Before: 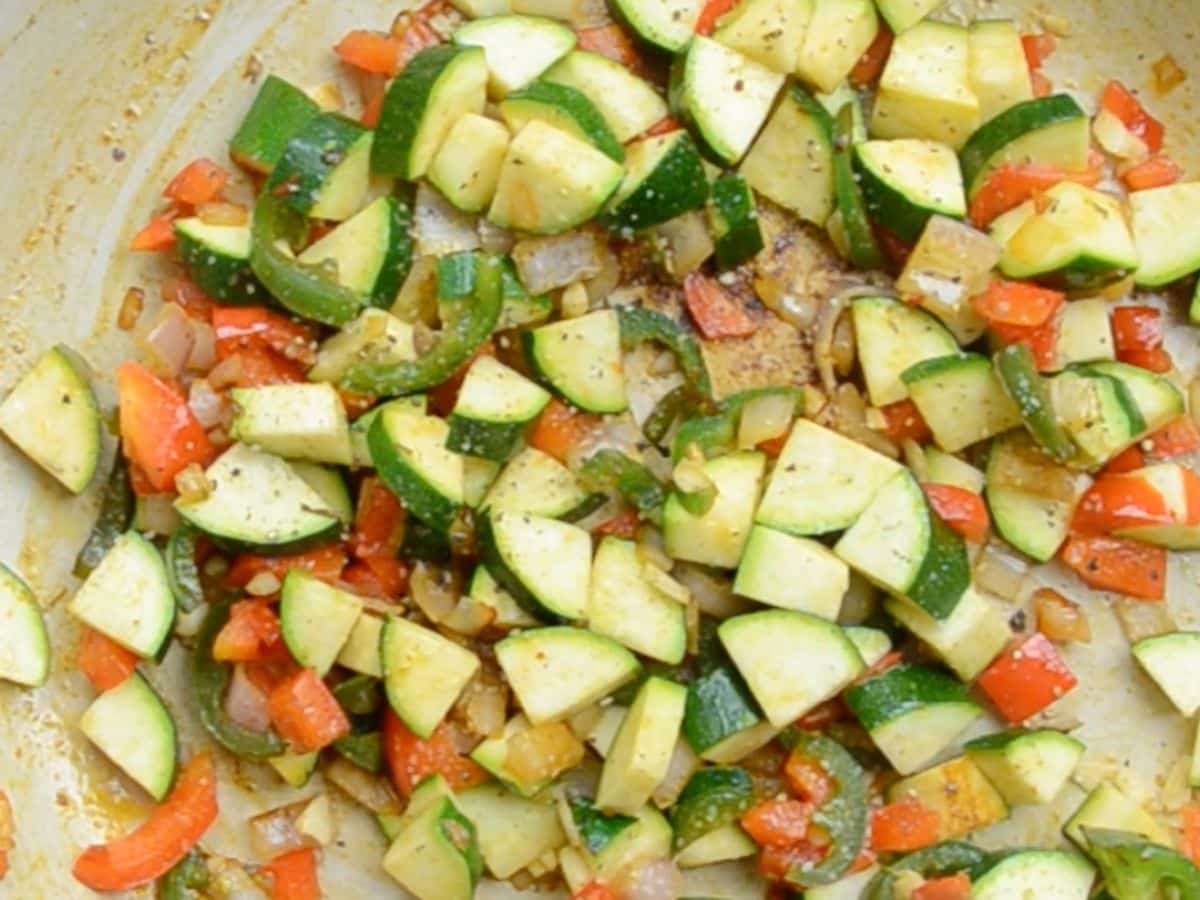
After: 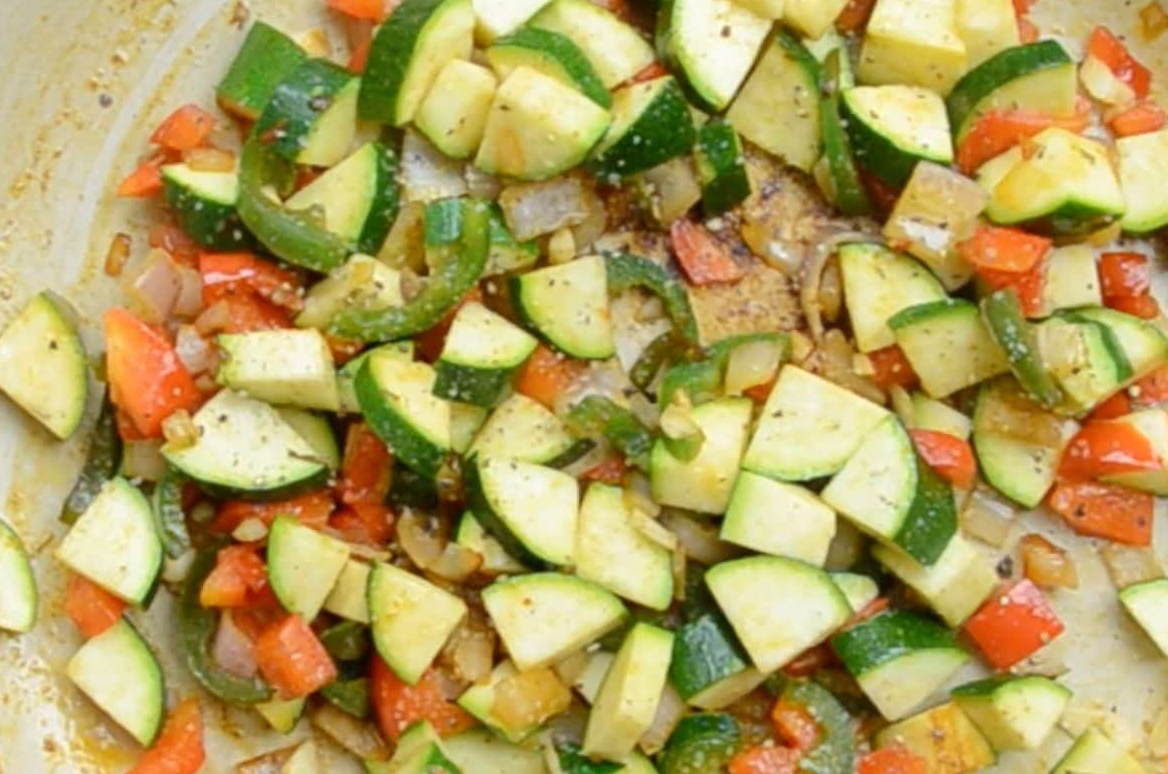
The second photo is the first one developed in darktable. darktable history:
crop: left 1.158%, top 6.111%, right 1.28%, bottom 7.035%
